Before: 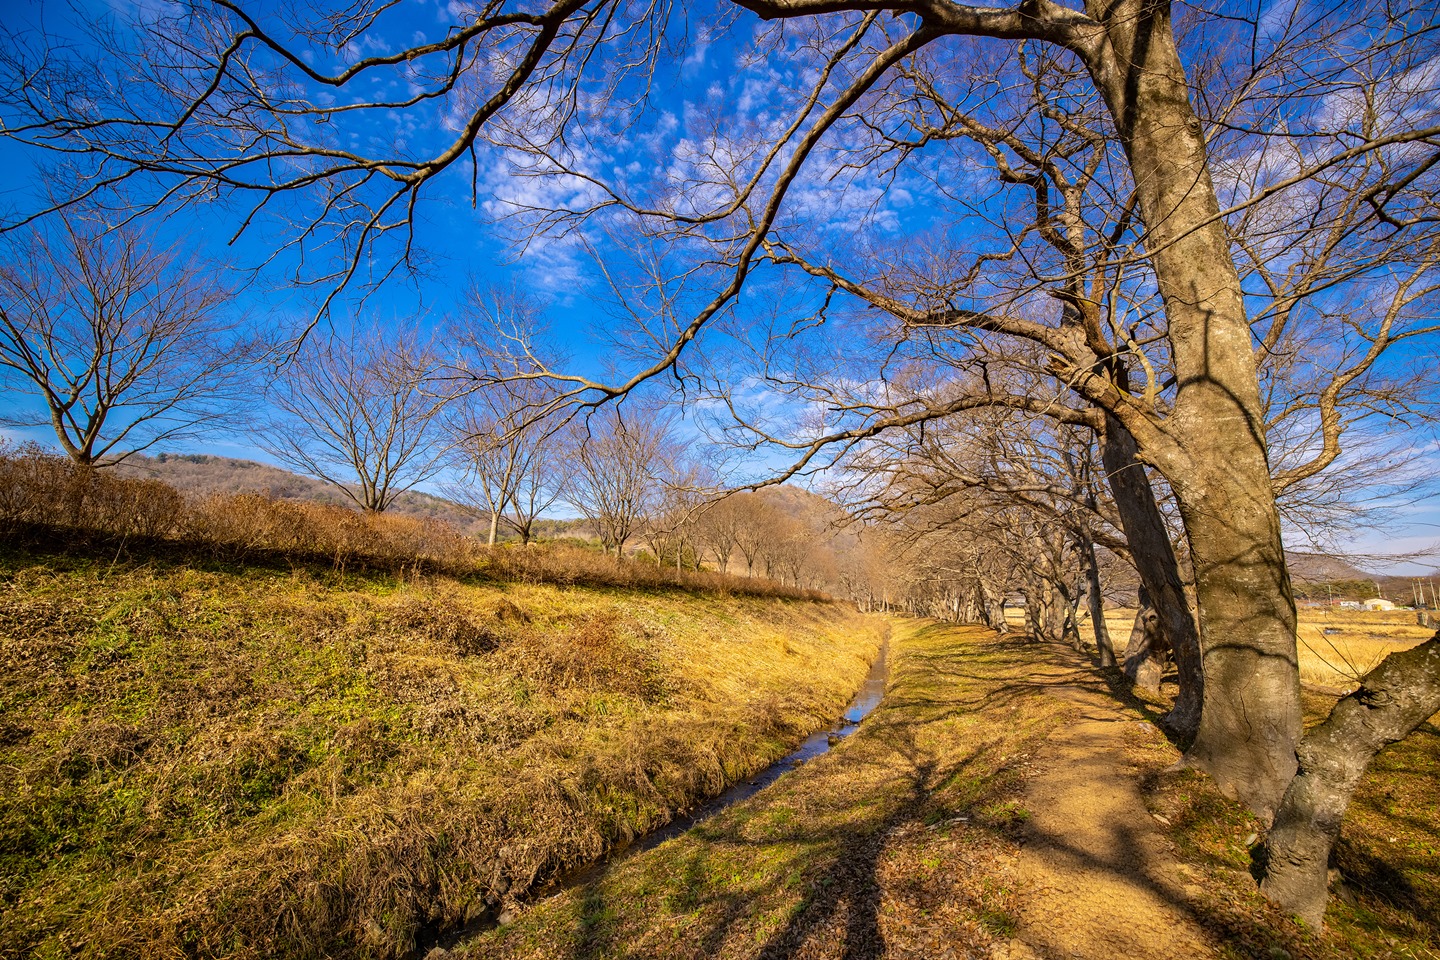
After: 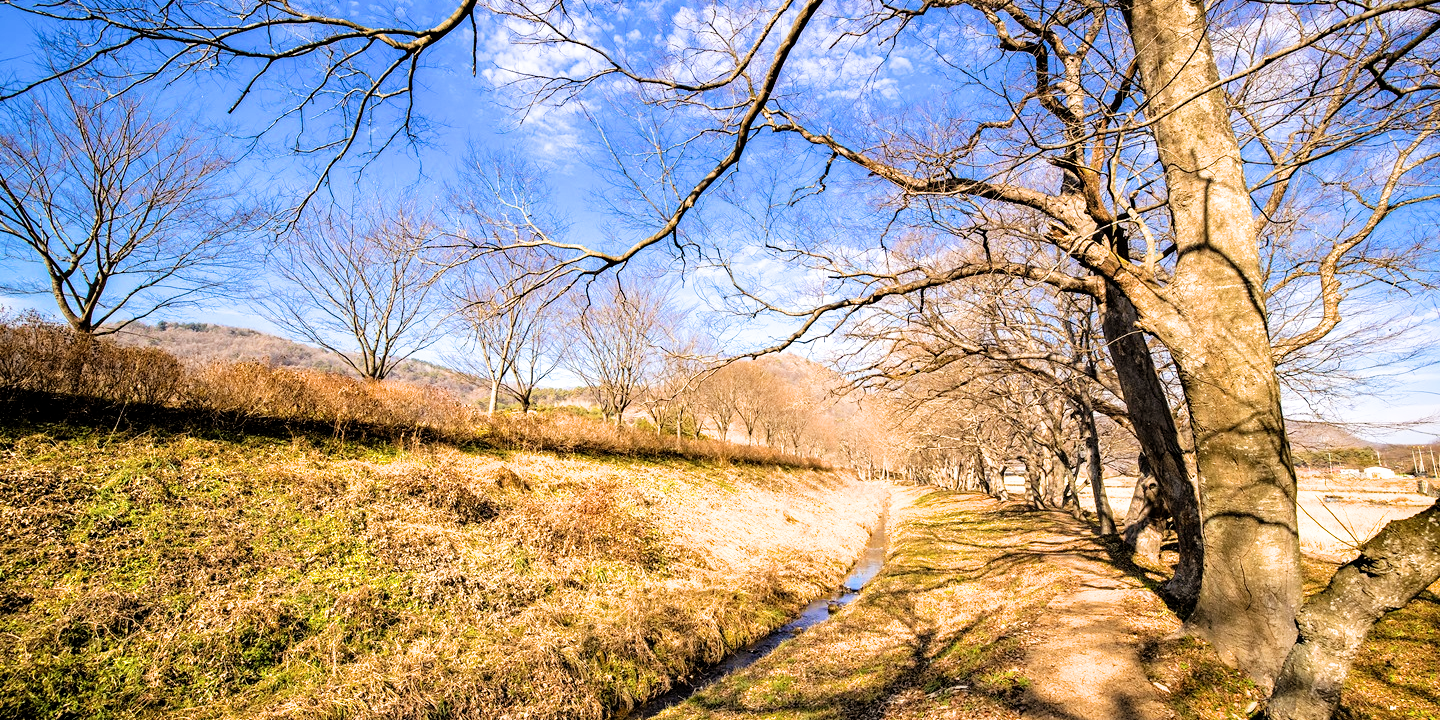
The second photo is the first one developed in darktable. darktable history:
filmic rgb: black relative exposure -5 EV, white relative exposure 3.2 EV, hardness 3.42, contrast 1.2, highlights saturation mix -50%
exposure: black level correction 0, exposure 1.1 EV, compensate highlight preservation false
crop: top 13.819%, bottom 11.169%
local contrast: mode bilateral grid, contrast 10, coarseness 25, detail 110%, midtone range 0.2
